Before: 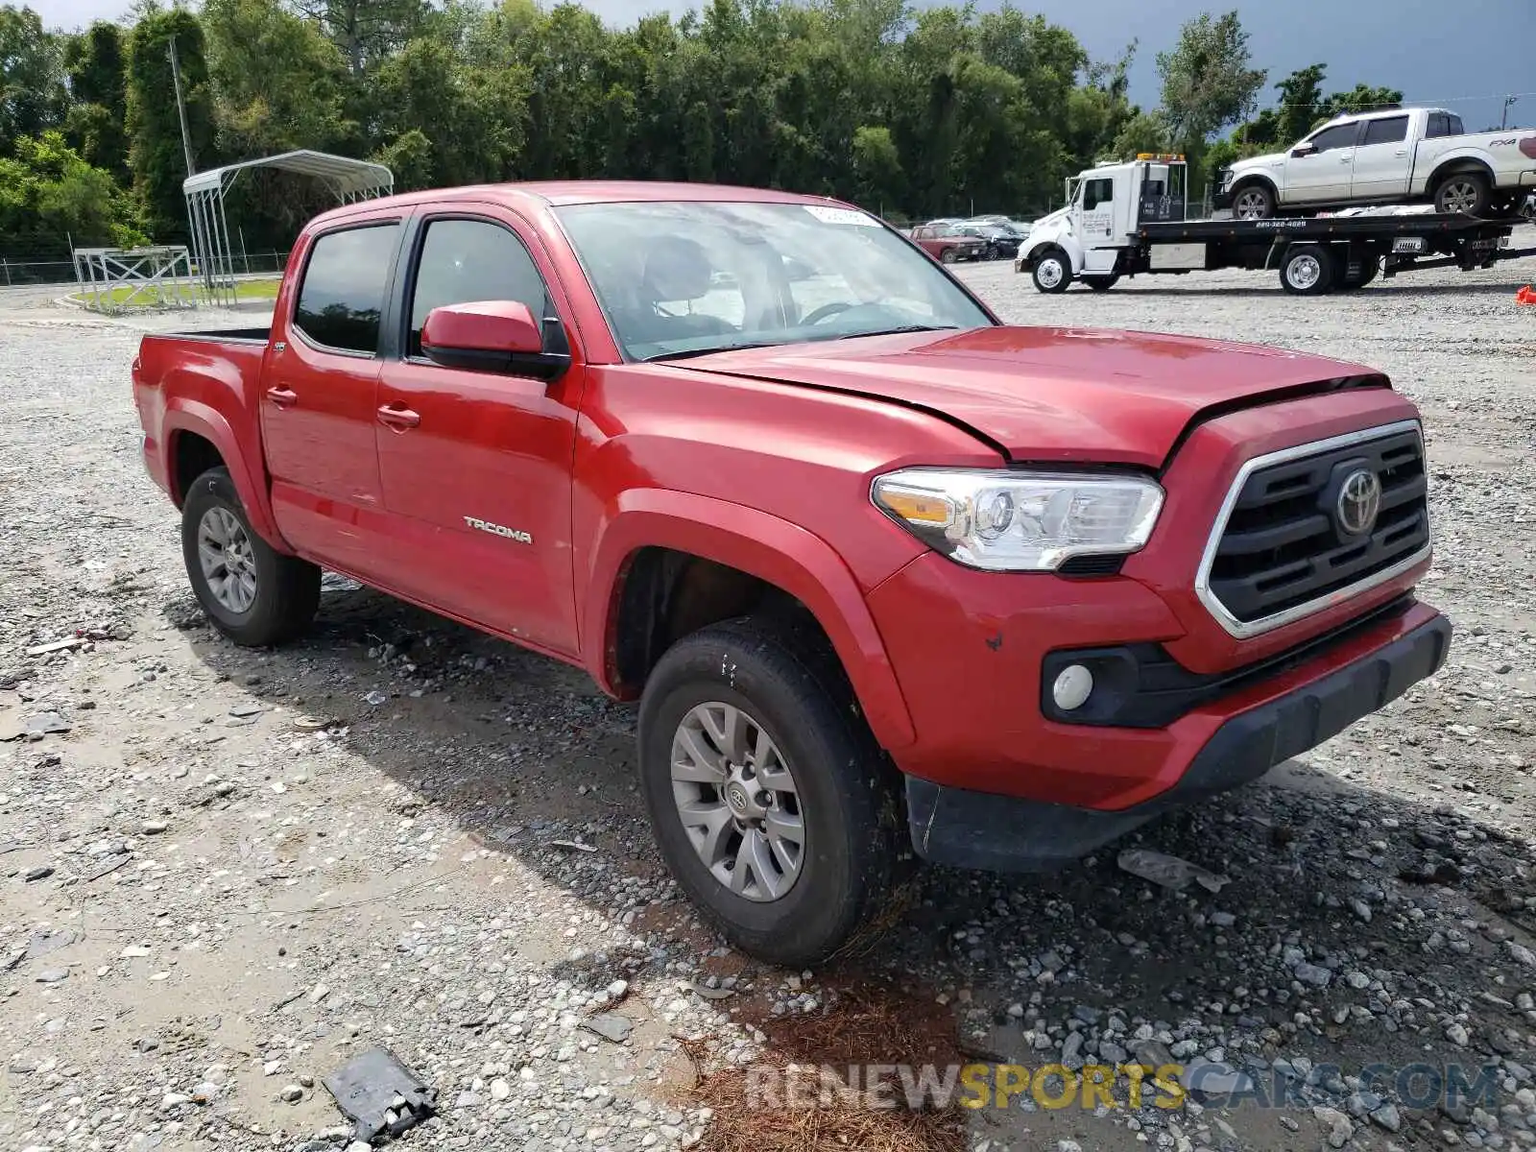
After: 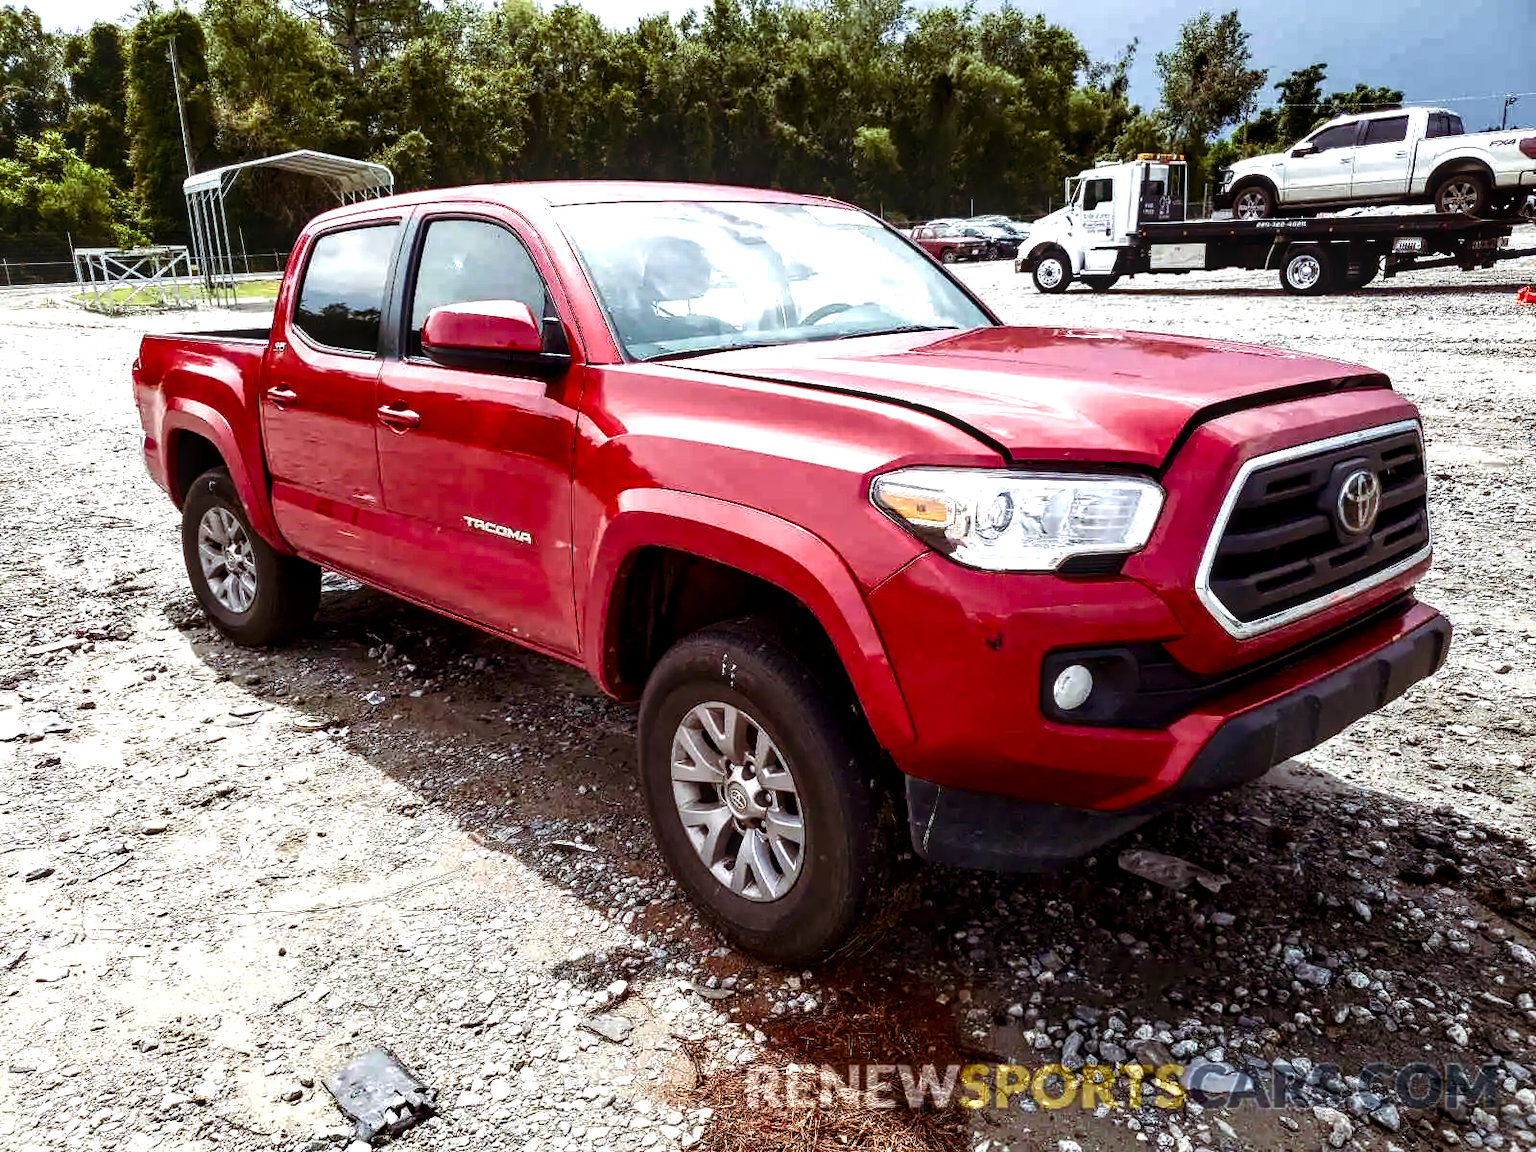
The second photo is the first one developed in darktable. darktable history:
contrast brightness saturation: brightness -0.095
tone equalizer: -8 EV -0.733 EV, -7 EV -0.692 EV, -6 EV -0.614 EV, -5 EV -0.37 EV, -3 EV 0.367 EV, -2 EV 0.6 EV, -1 EV 0.691 EV, +0 EV 0.747 EV, edges refinement/feathering 500, mask exposure compensation -1.57 EV, preserve details no
velvia: strength 14.99%
color balance rgb: shadows lift › chroma 9.849%, shadows lift › hue 43.34°, highlights gain › luminance 17.298%, perceptual saturation grading › global saturation 20%, perceptual saturation grading › highlights -50.16%, perceptual saturation grading › shadows 30.822%, global vibrance 20%
local contrast: detail 144%
